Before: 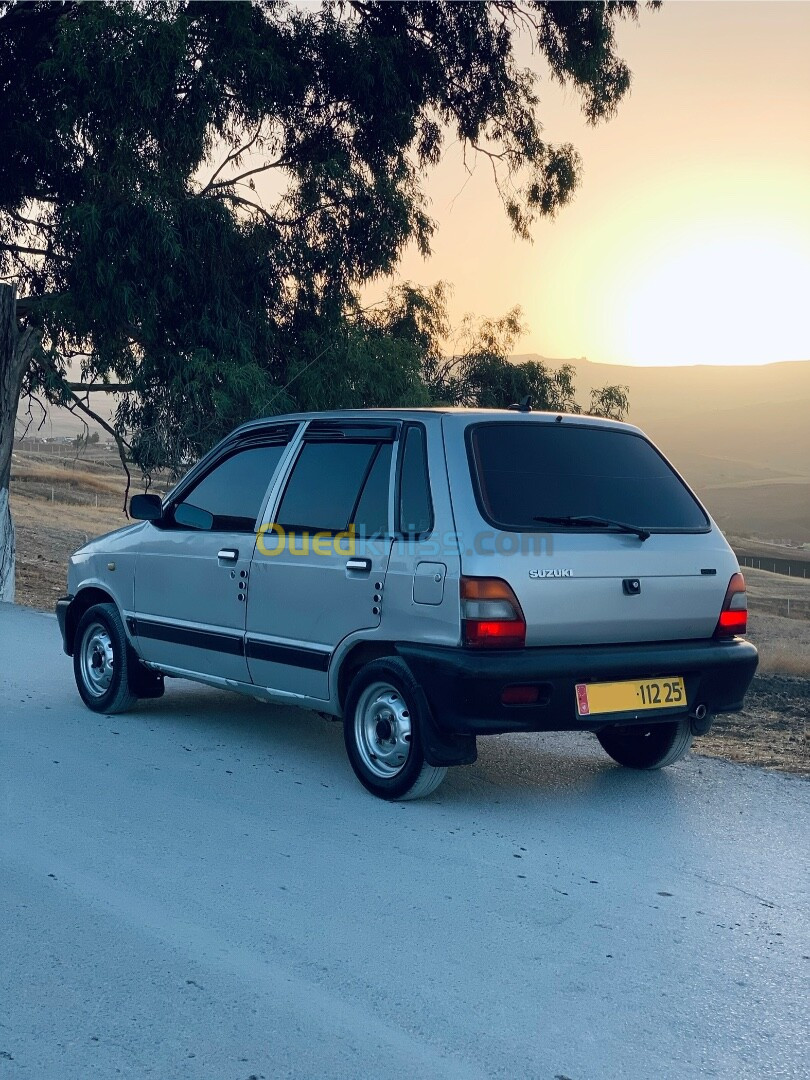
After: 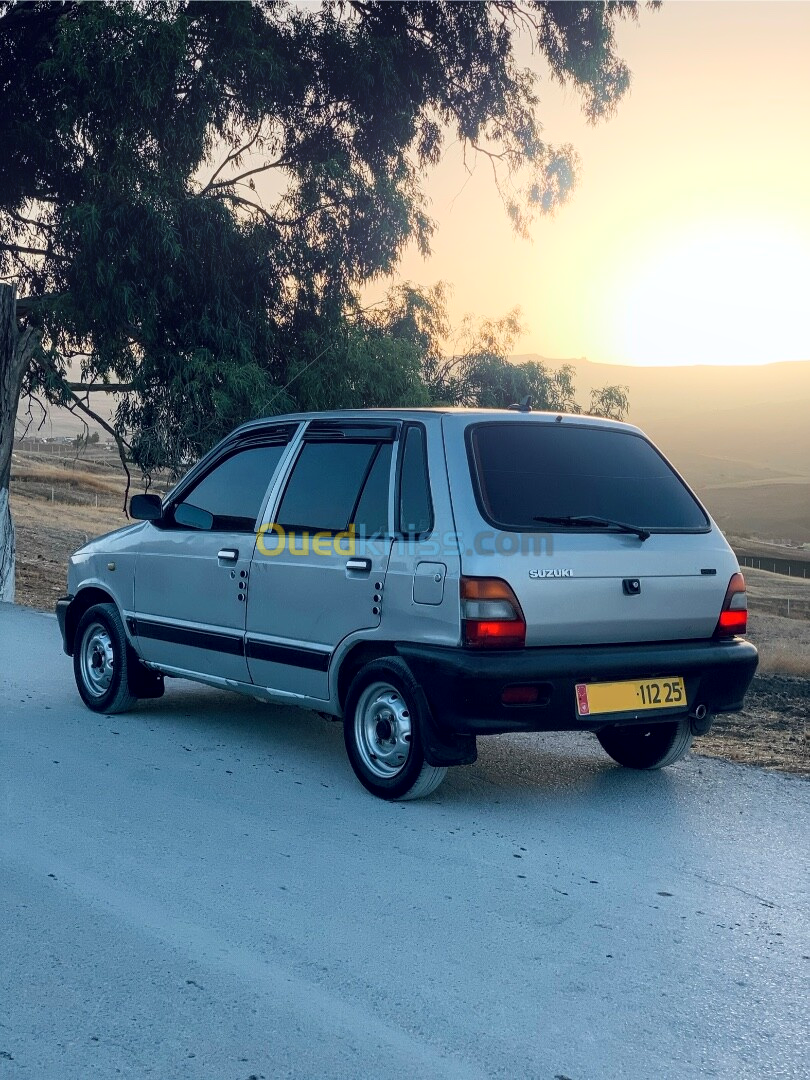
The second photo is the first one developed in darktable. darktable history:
local contrast: on, module defaults
bloom: size 16%, threshold 98%, strength 20%
